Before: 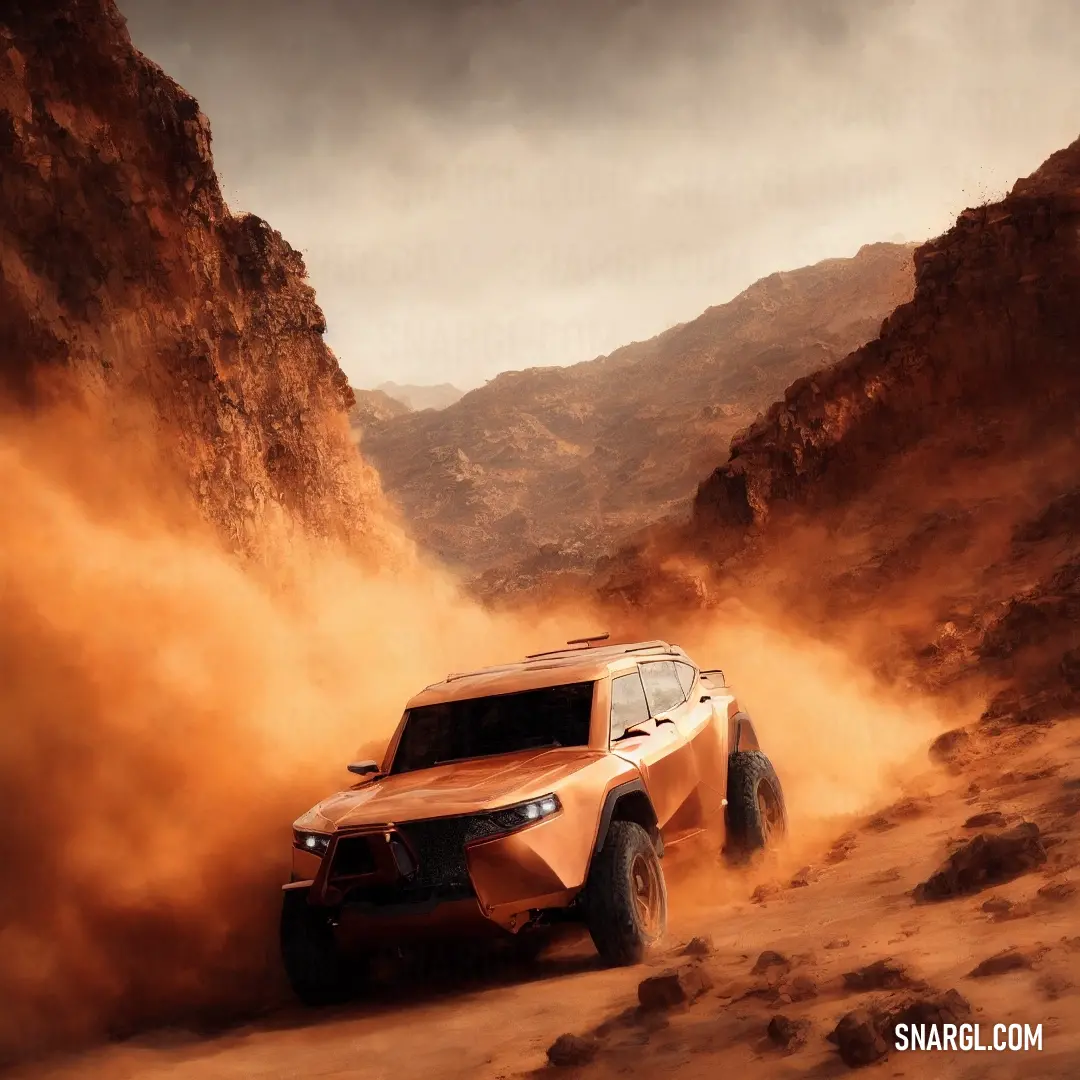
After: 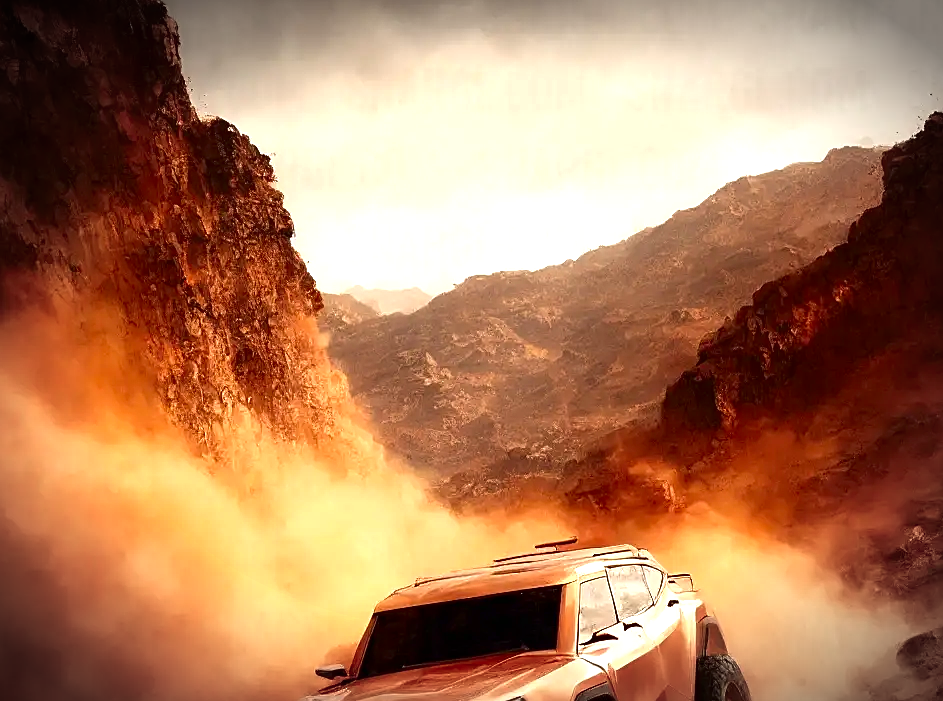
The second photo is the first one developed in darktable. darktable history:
sharpen: on, module defaults
crop: left 2.98%, top 8.896%, right 9.623%, bottom 26.142%
exposure: black level correction 0, exposure 0.702 EV, compensate highlight preservation false
vignetting: brightness -0.796, automatic ratio true, unbound false
contrast brightness saturation: brightness -0.212, saturation 0.079
